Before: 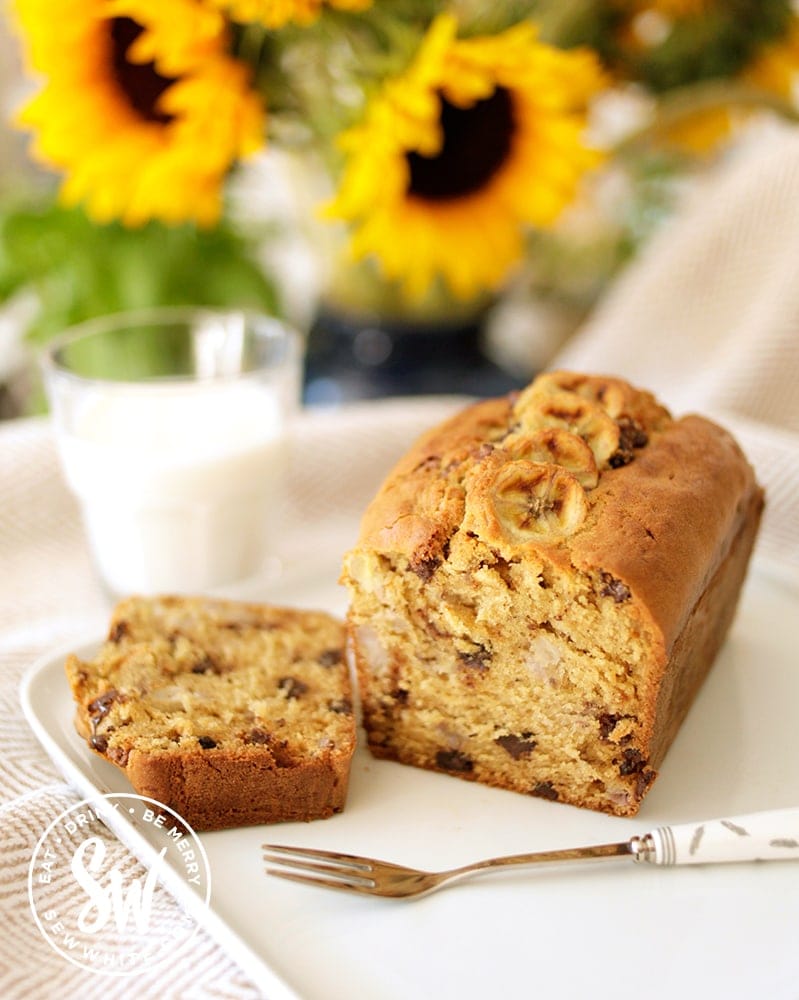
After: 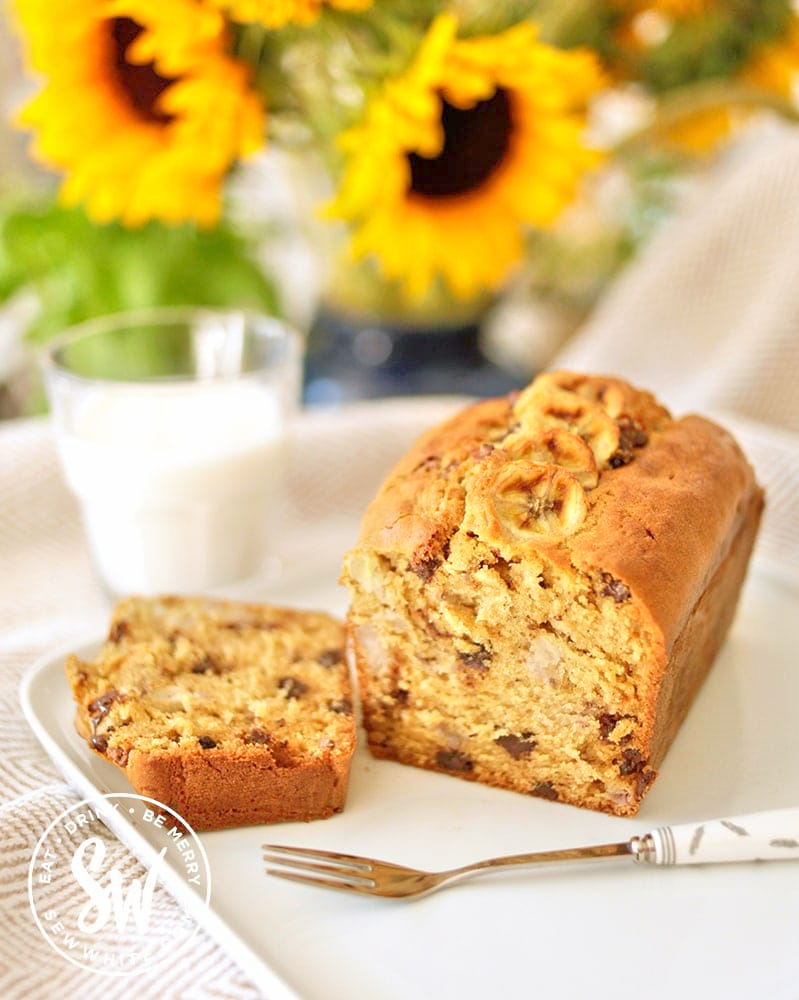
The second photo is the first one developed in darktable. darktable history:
tone equalizer: -8 EV 1.97 EV, -7 EV 1.98 EV, -6 EV 1.97 EV, -5 EV 1.98 EV, -4 EV 1.97 EV, -3 EV 1.47 EV, -2 EV 0.977 EV, -1 EV 0.513 EV
